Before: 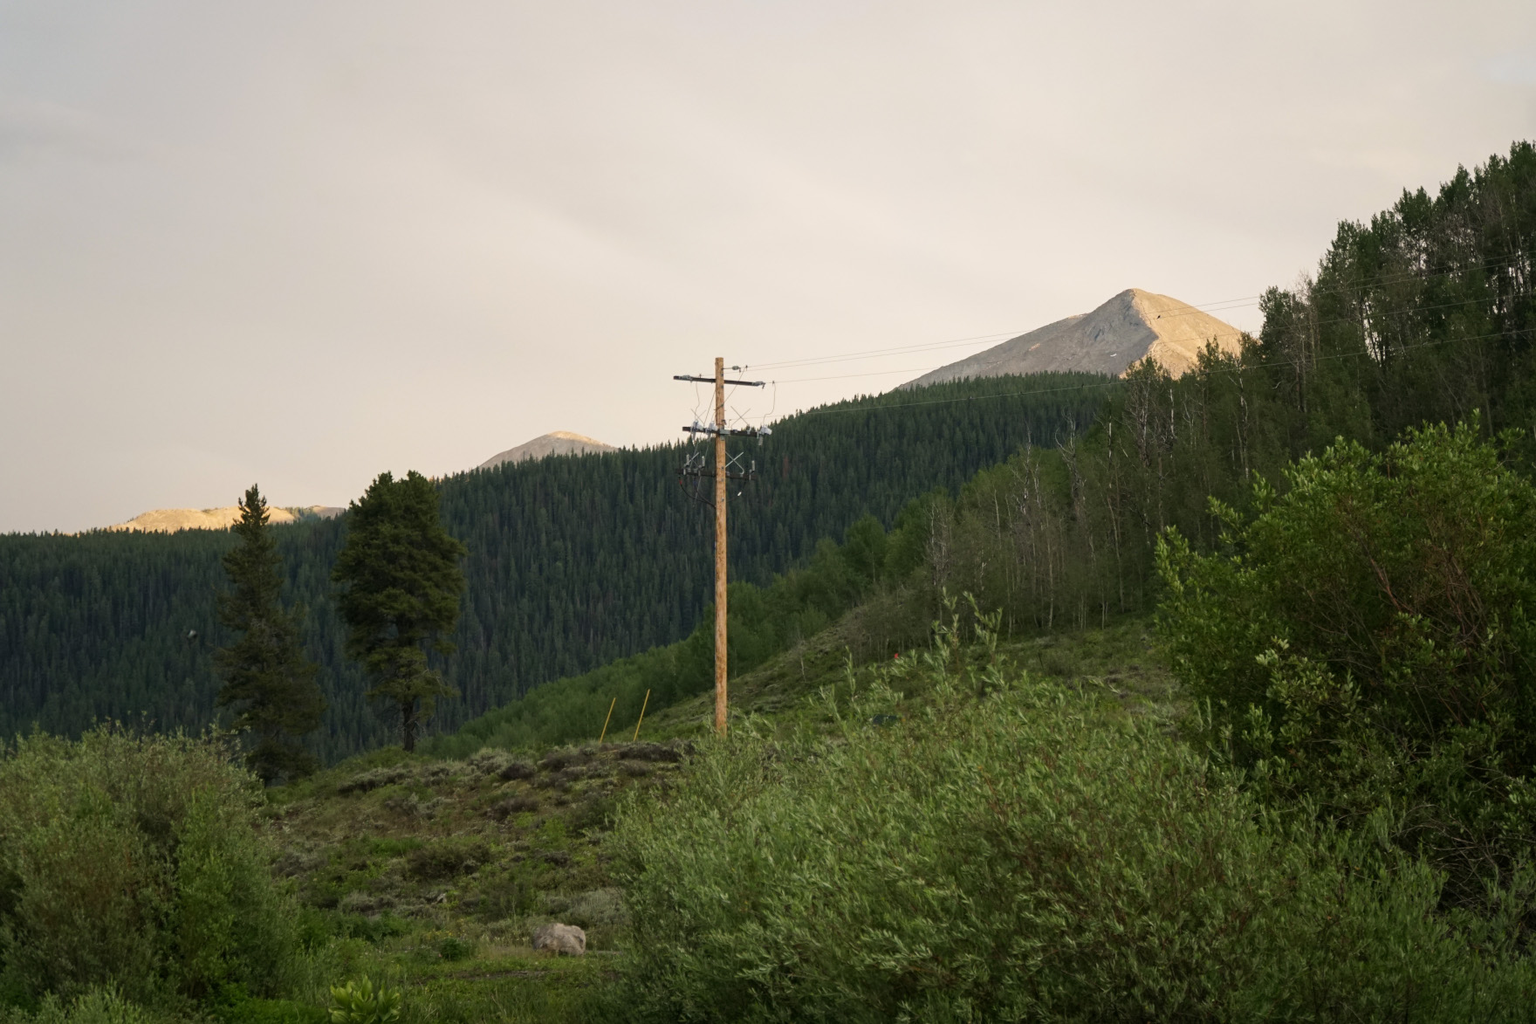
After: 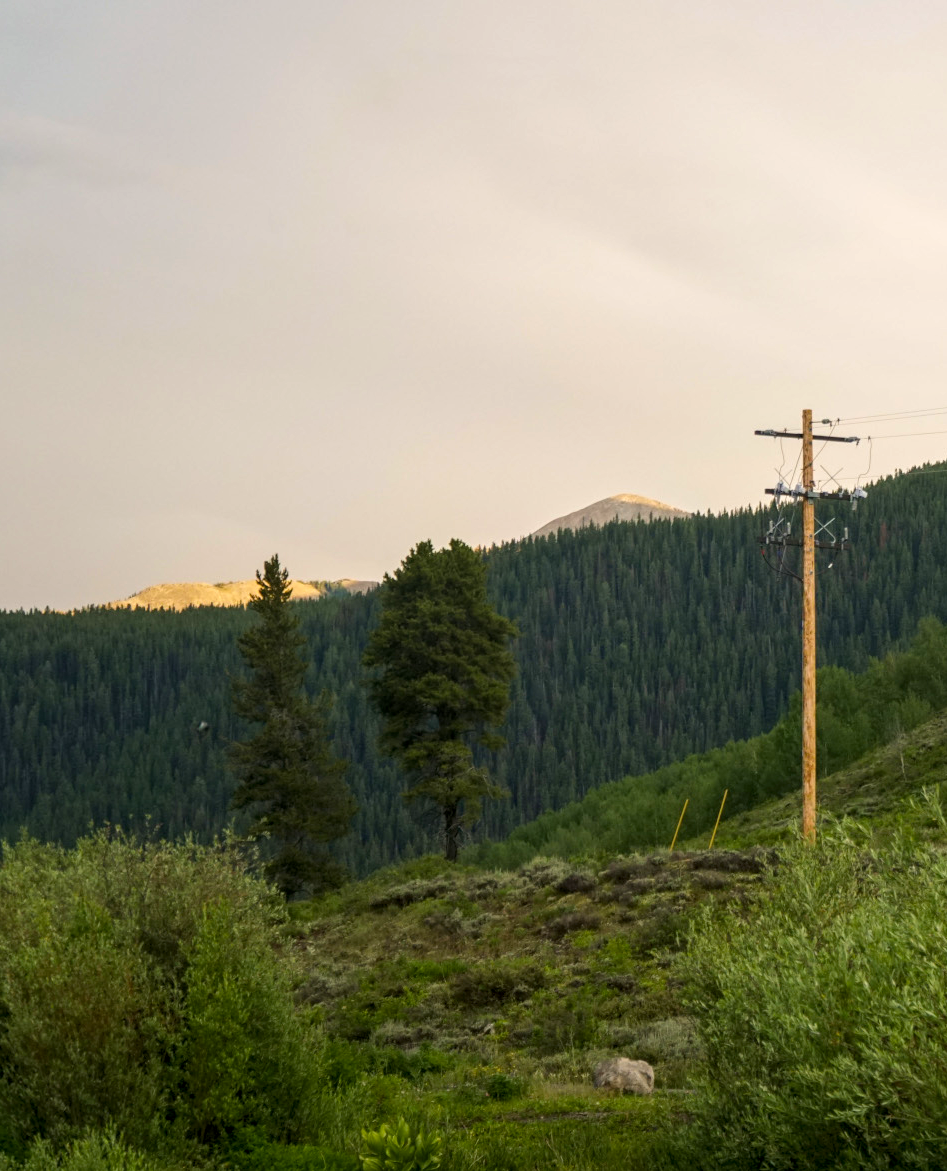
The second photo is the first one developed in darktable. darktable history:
color balance rgb: power › hue 328.84°, perceptual saturation grading › global saturation 4.009%, global vibrance 40.276%
exposure: exposure 0.128 EV, compensate highlight preservation false
crop: left 1.009%, right 45.175%, bottom 0.091%
local contrast: detail 130%
